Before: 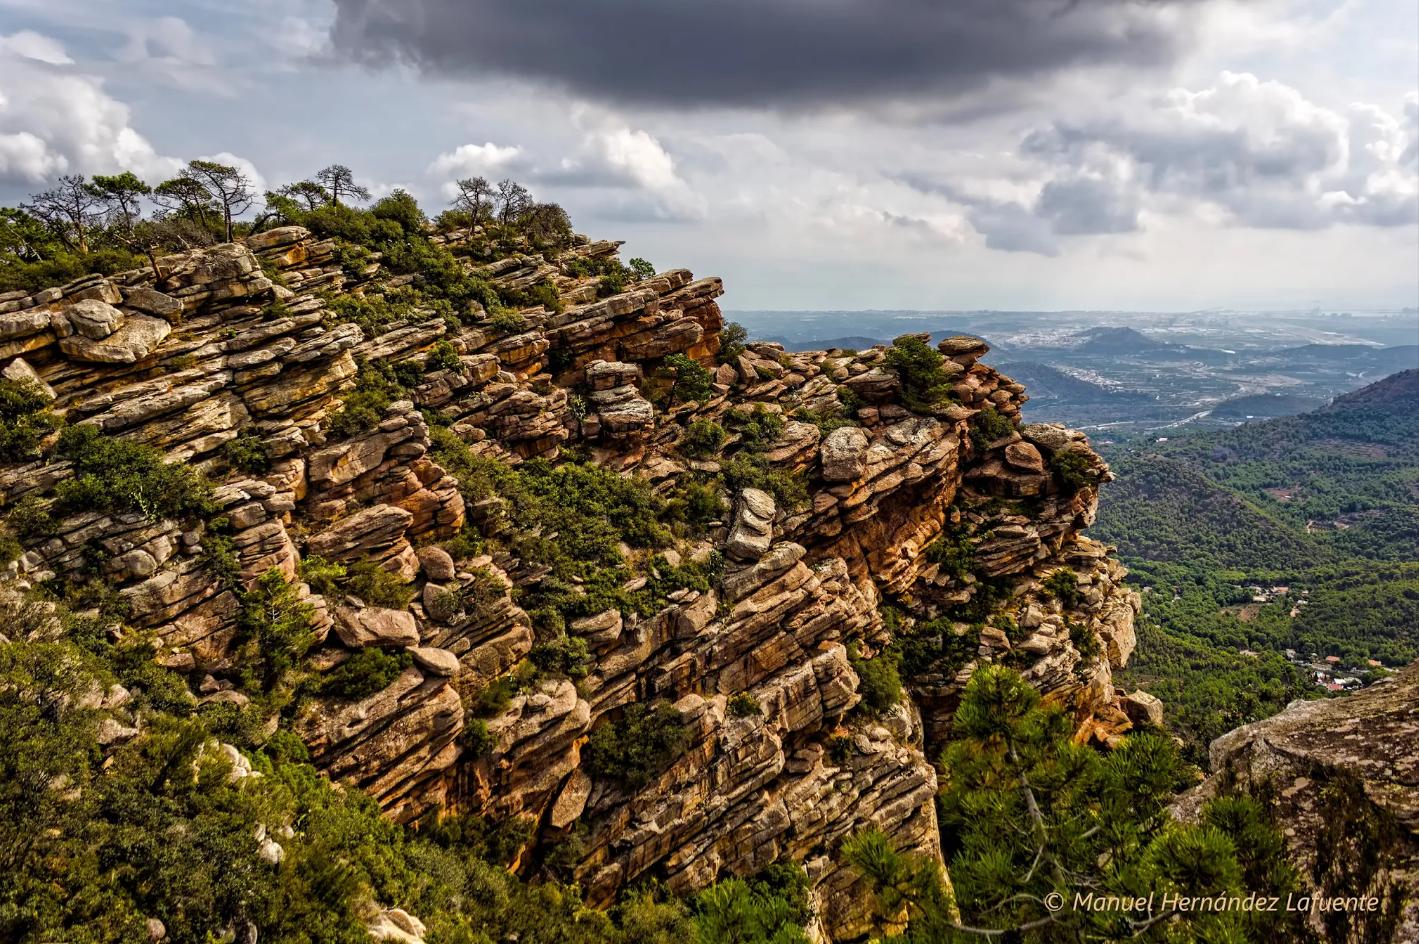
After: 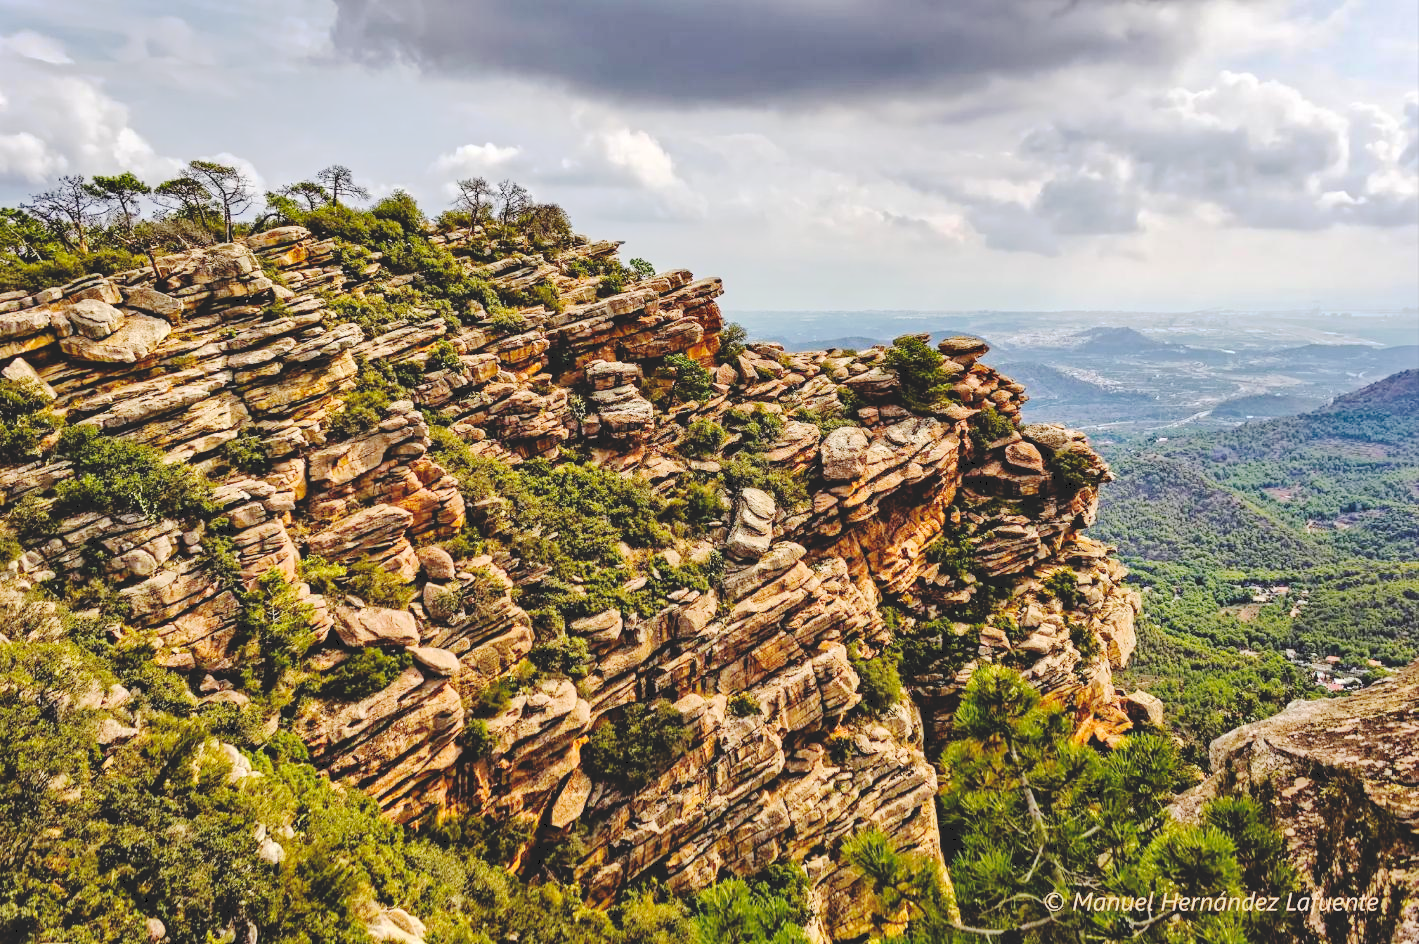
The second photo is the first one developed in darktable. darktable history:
contrast brightness saturation: contrast 0.1, brightness 0.3, saturation 0.14
tone curve: curves: ch0 [(0, 0) (0.003, 0.14) (0.011, 0.141) (0.025, 0.141) (0.044, 0.142) (0.069, 0.146) (0.1, 0.151) (0.136, 0.16) (0.177, 0.182) (0.224, 0.214) (0.277, 0.272) (0.335, 0.35) (0.399, 0.453) (0.468, 0.548) (0.543, 0.634) (0.623, 0.715) (0.709, 0.778) (0.801, 0.848) (0.898, 0.902) (1, 1)], preserve colors none
shadows and highlights: soften with gaussian
